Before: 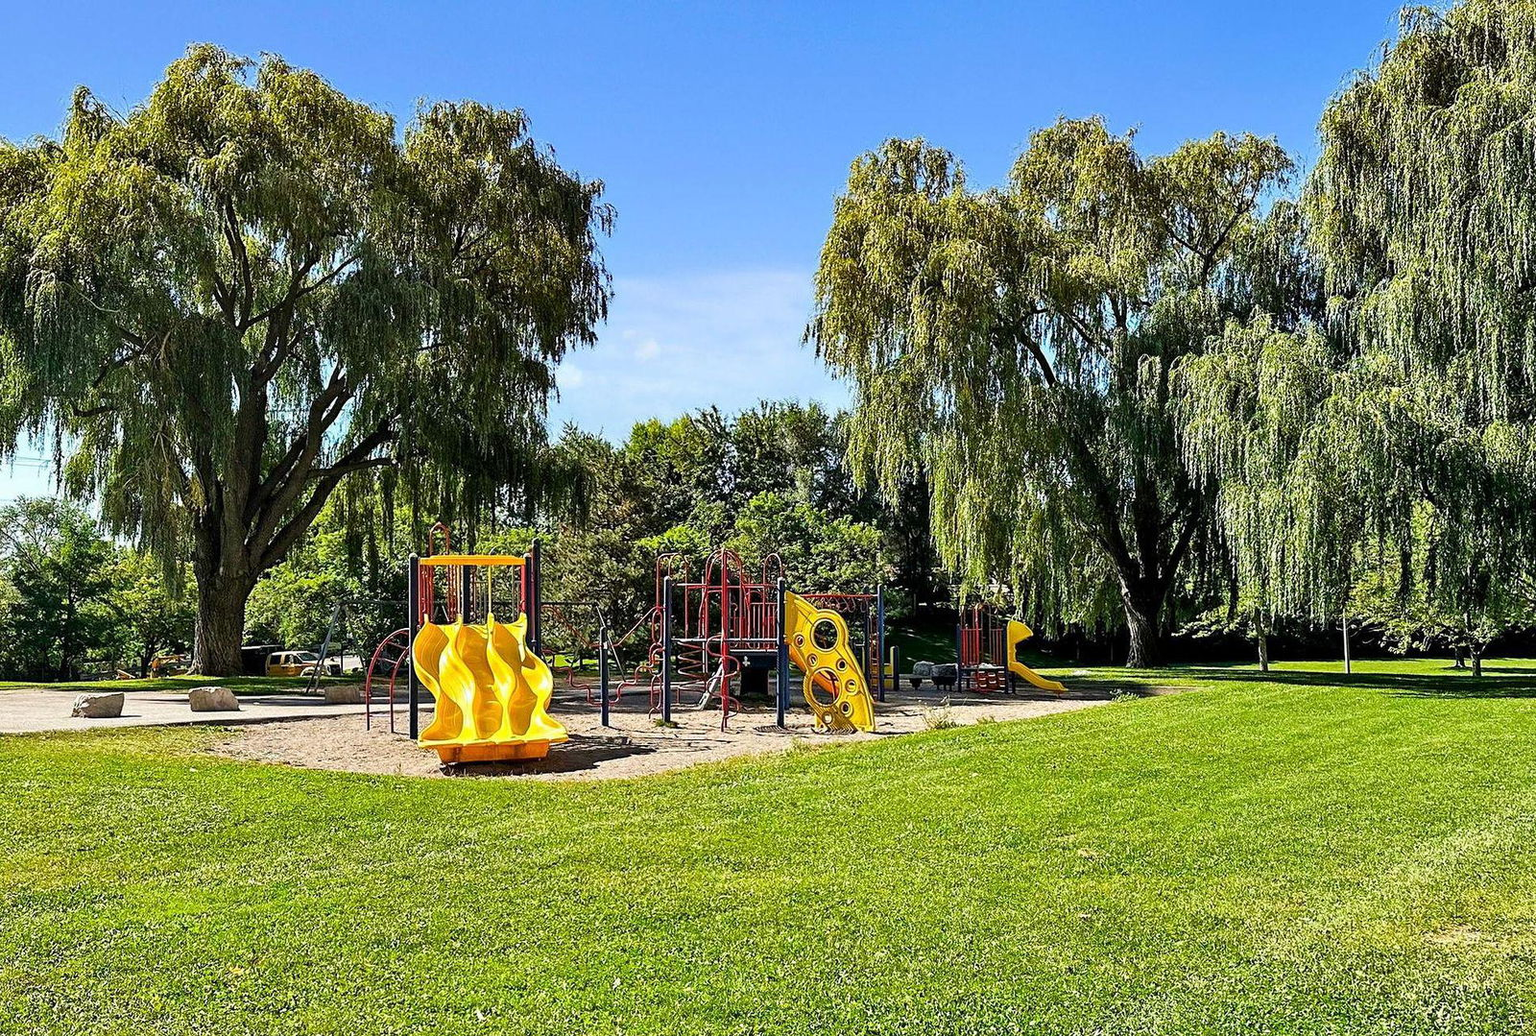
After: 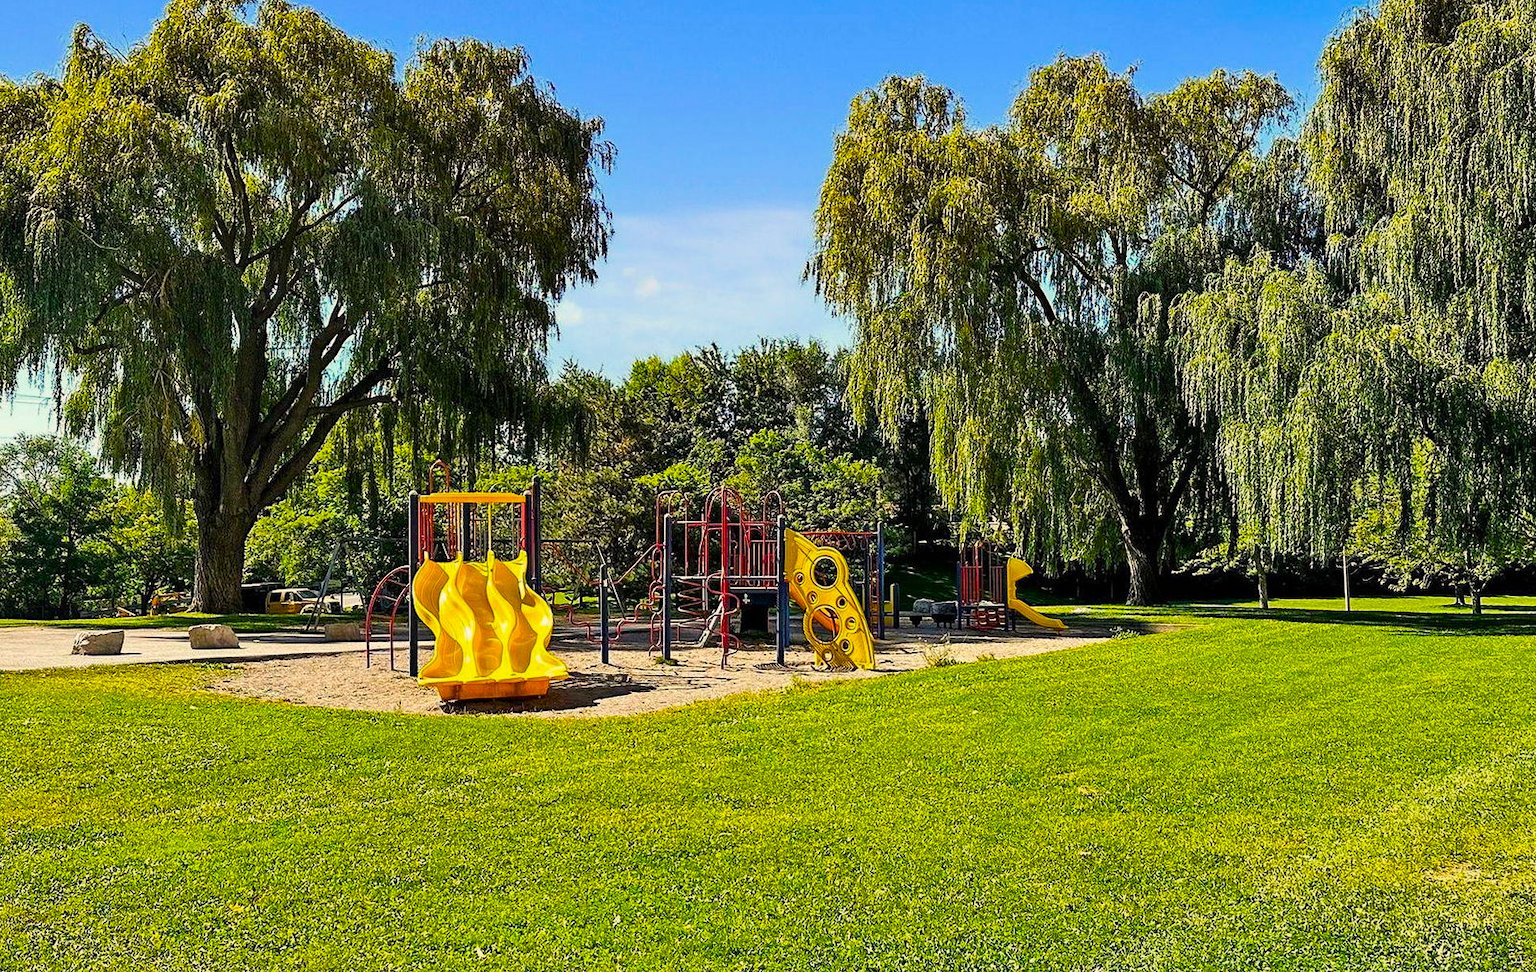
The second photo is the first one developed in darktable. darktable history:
crop and rotate: top 6.068%
color balance rgb: highlights gain › chroma 3.022%, highlights gain › hue 76.44°, perceptual saturation grading › global saturation 39.331%
exposure: exposure -0.068 EV, compensate highlight preservation false
